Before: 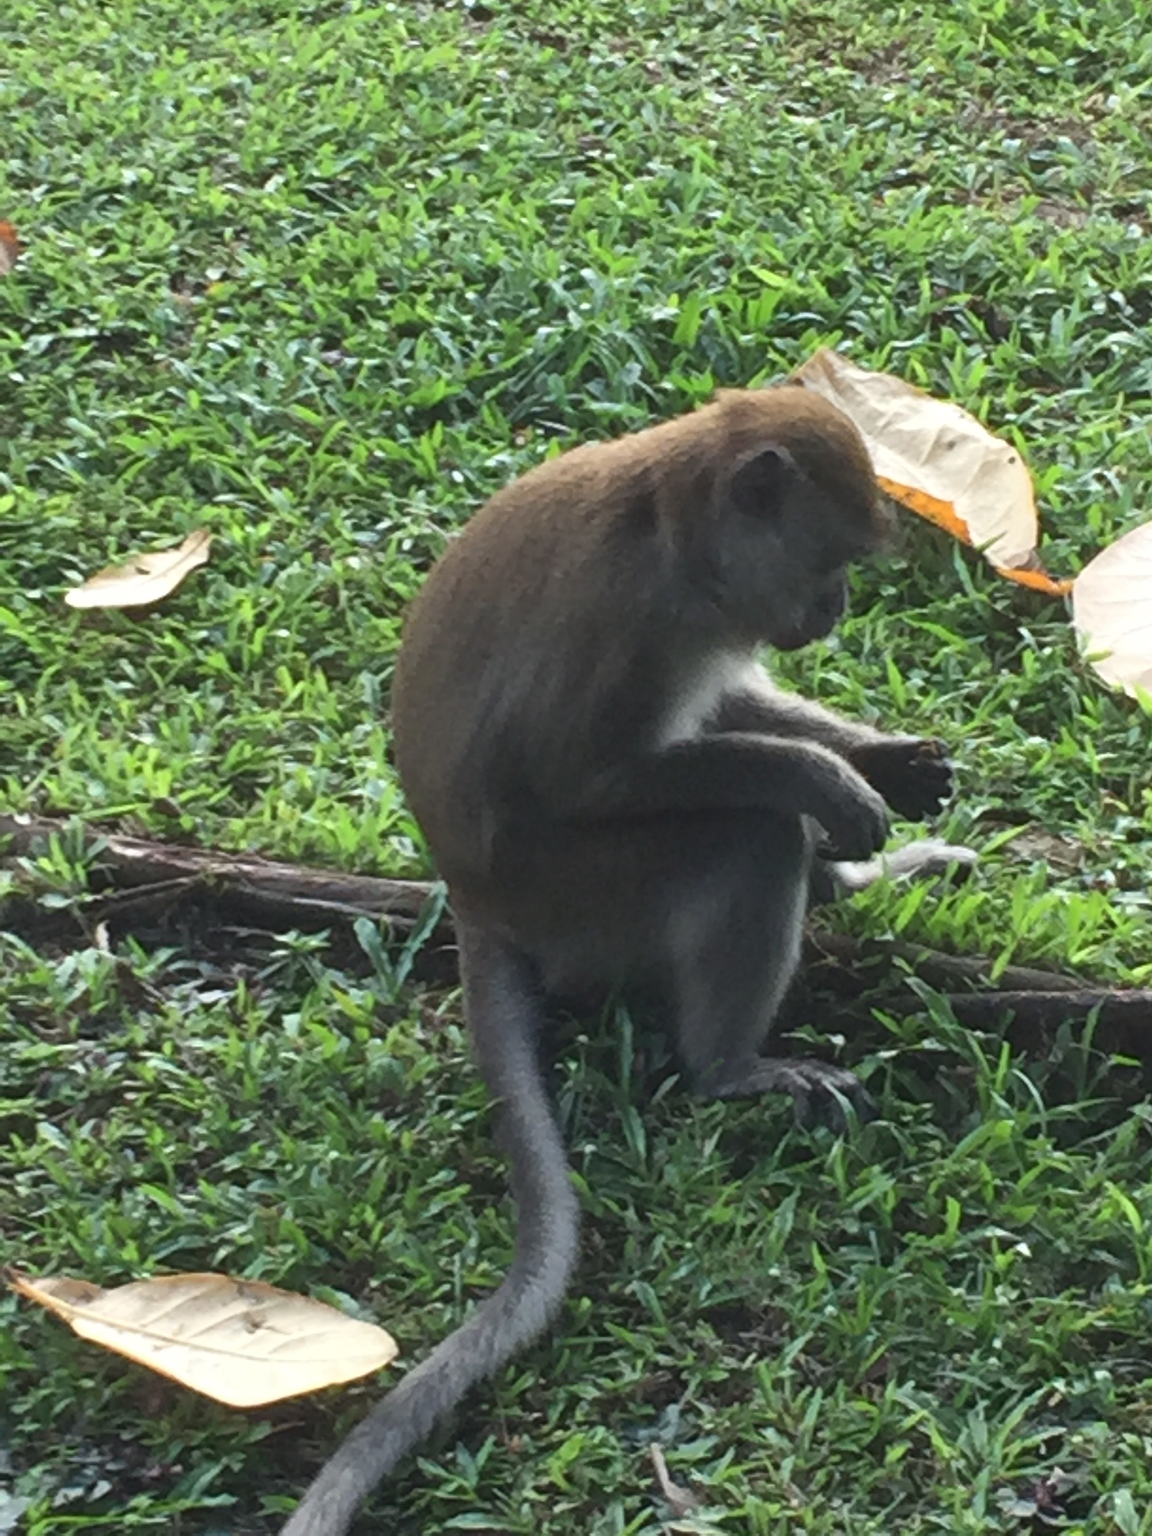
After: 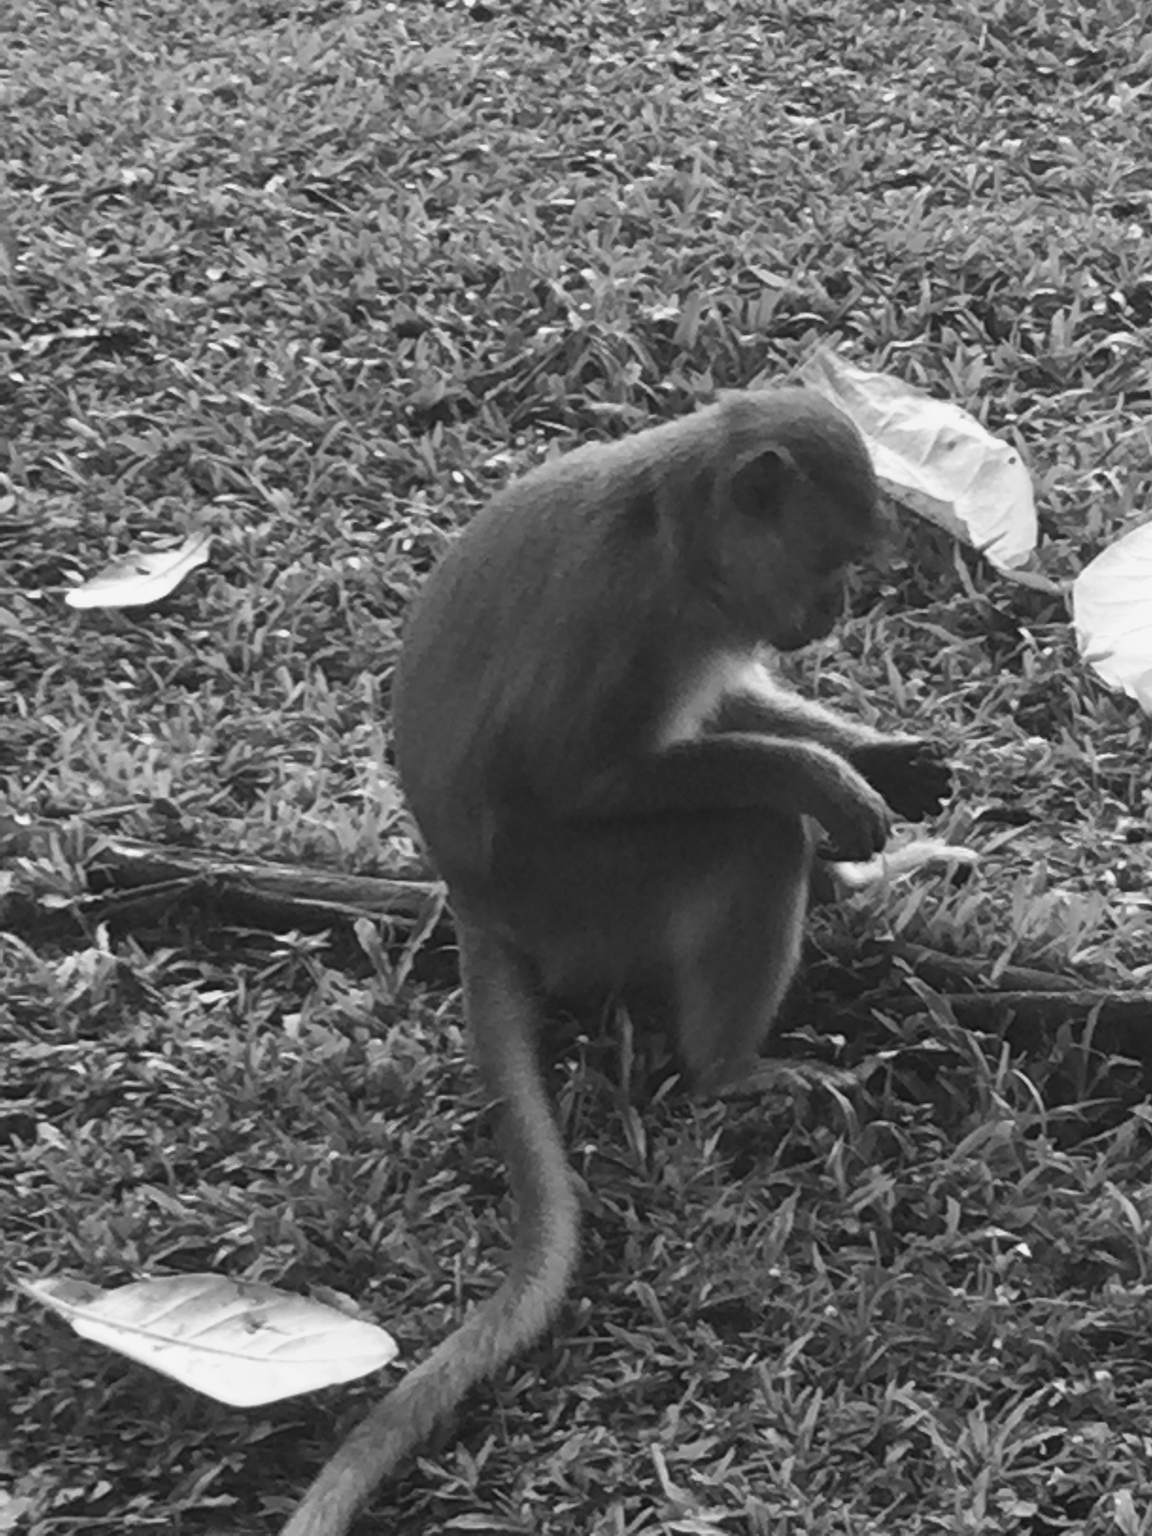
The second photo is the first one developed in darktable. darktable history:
contrast brightness saturation: saturation -0.05
color calibration: output gray [0.22, 0.42, 0.37, 0], gray › normalize channels true, illuminant same as pipeline (D50), adaptation XYZ, x 0.346, y 0.359, gamut compression 0
color zones: curves: ch1 [(0, 0.006) (0.094, 0.285) (0.171, 0.001) (0.429, 0.001) (0.571, 0.003) (0.714, 0.004) (0.857, 0.004) (1, 0.006)]
